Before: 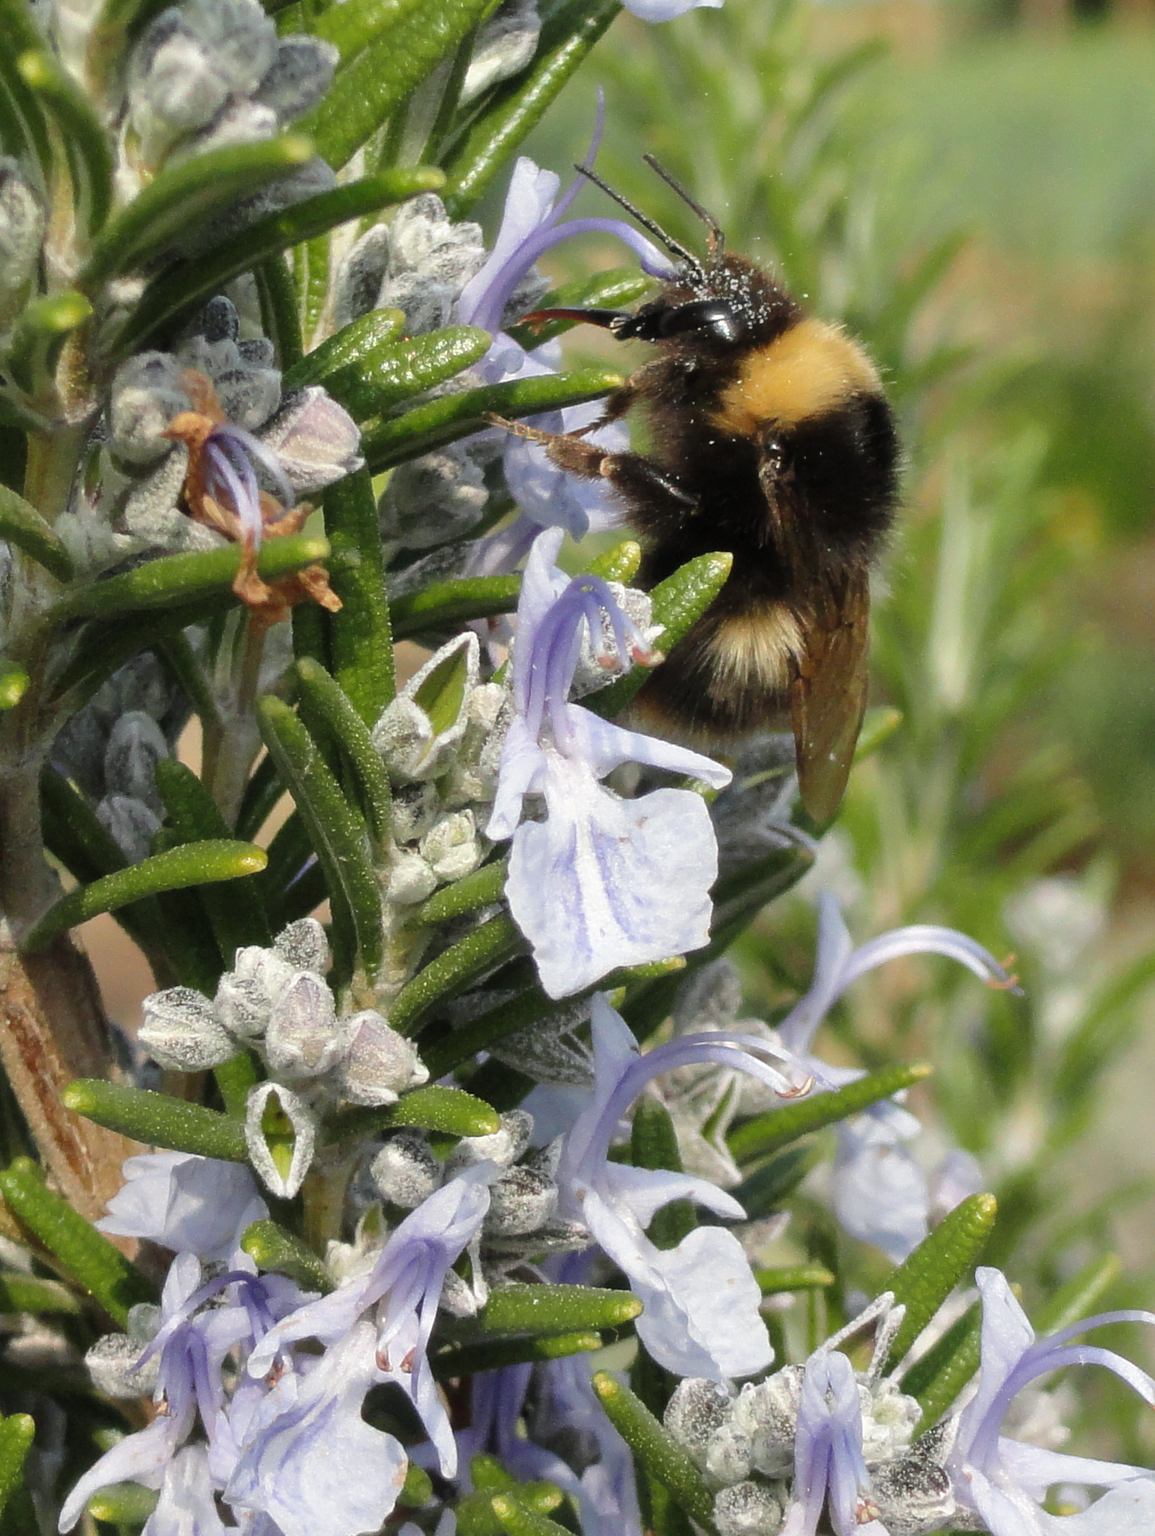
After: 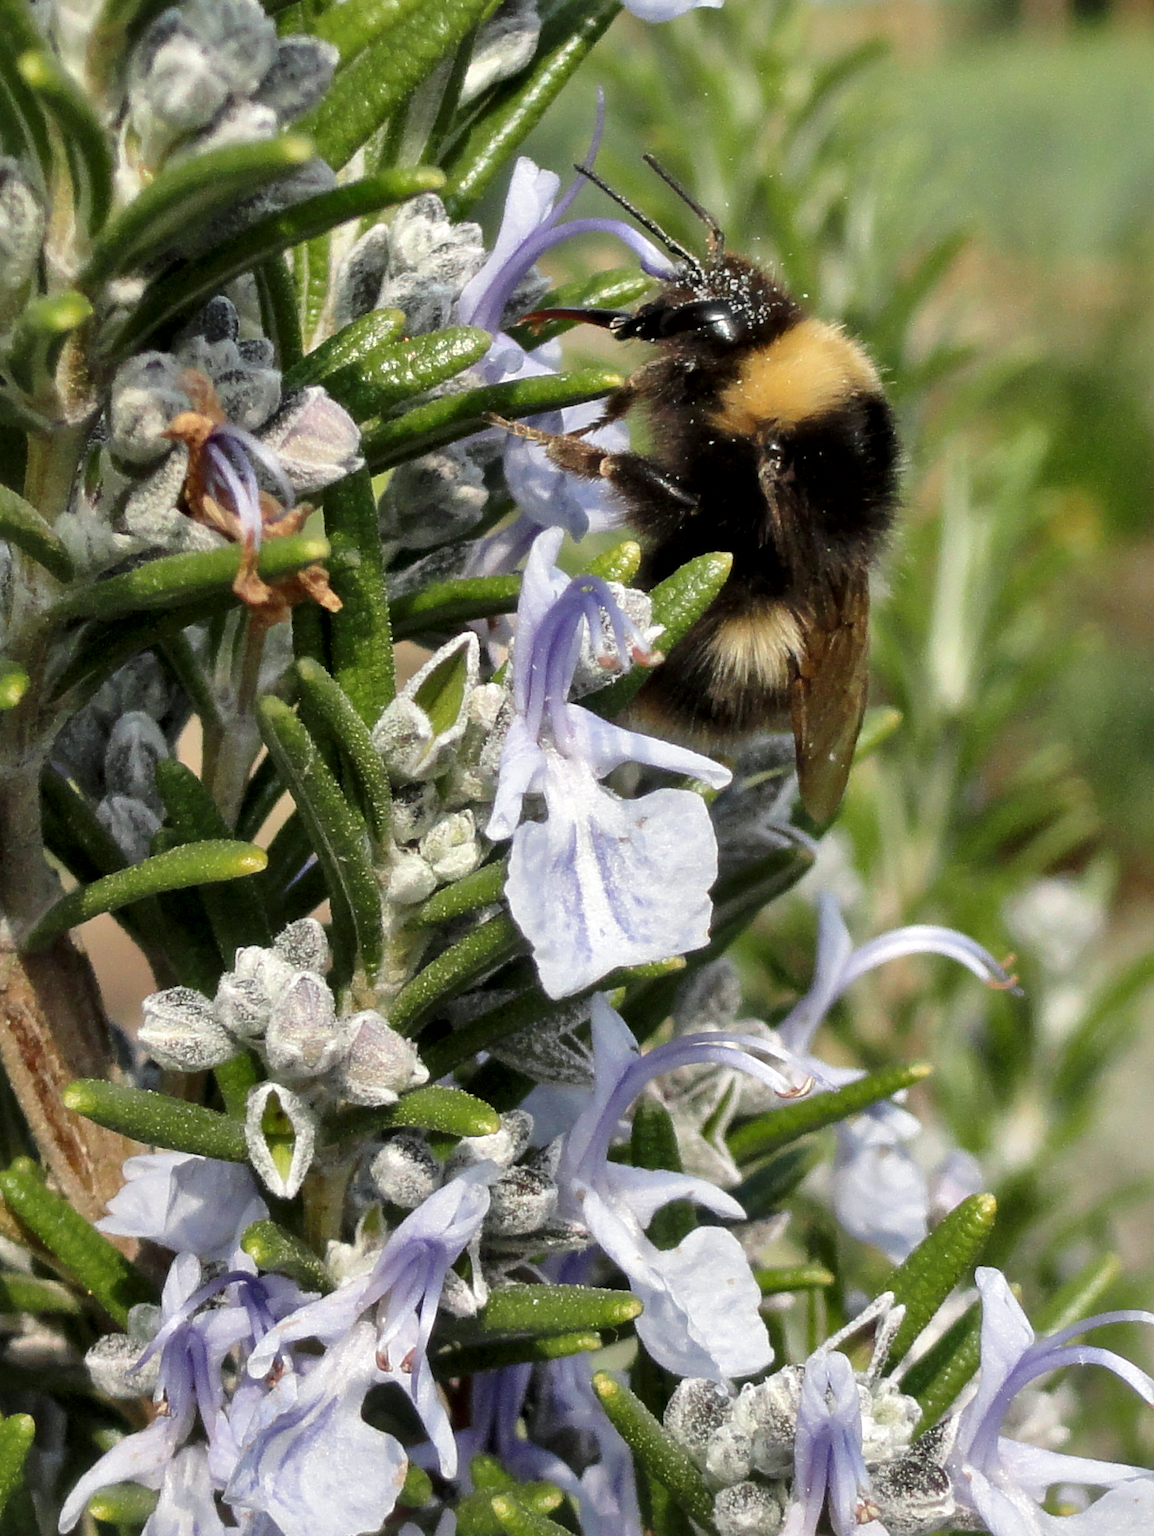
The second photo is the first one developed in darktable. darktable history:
exposure: exposure -0.116 EV, compensate exposure bias true, compensate highlight preservation false
local contrast: mode bilateral grid, contrast 25, coarseness 60, detail 151%, midtone range 0.2
